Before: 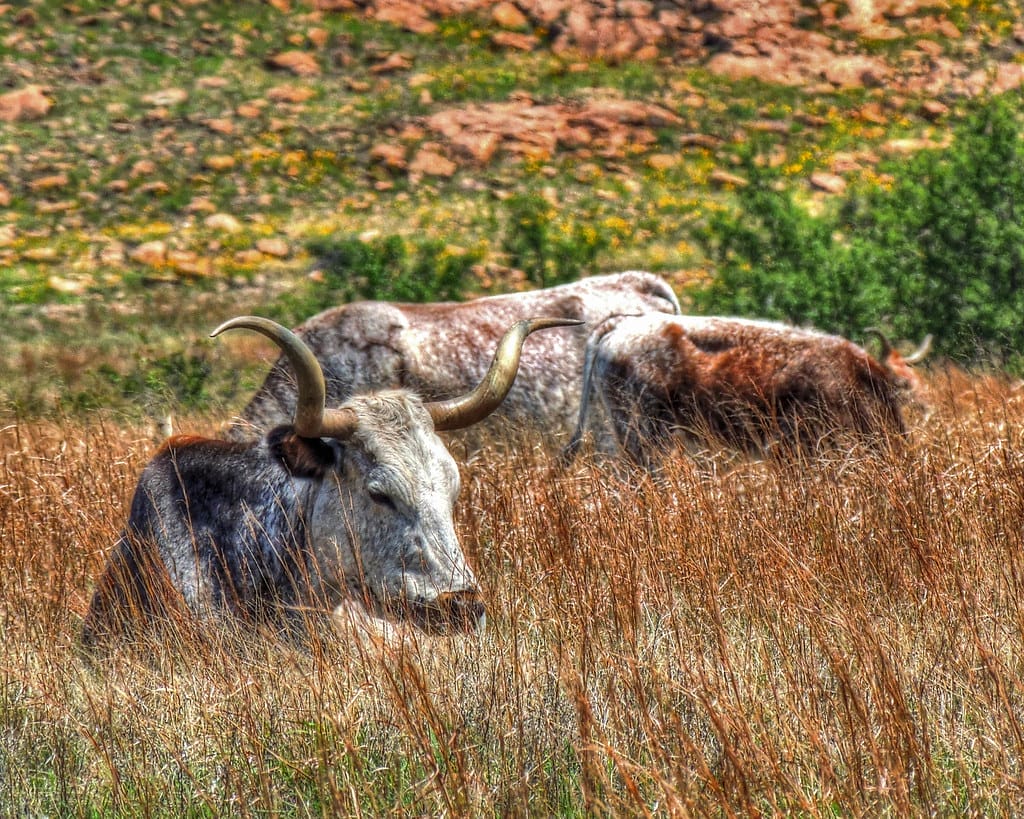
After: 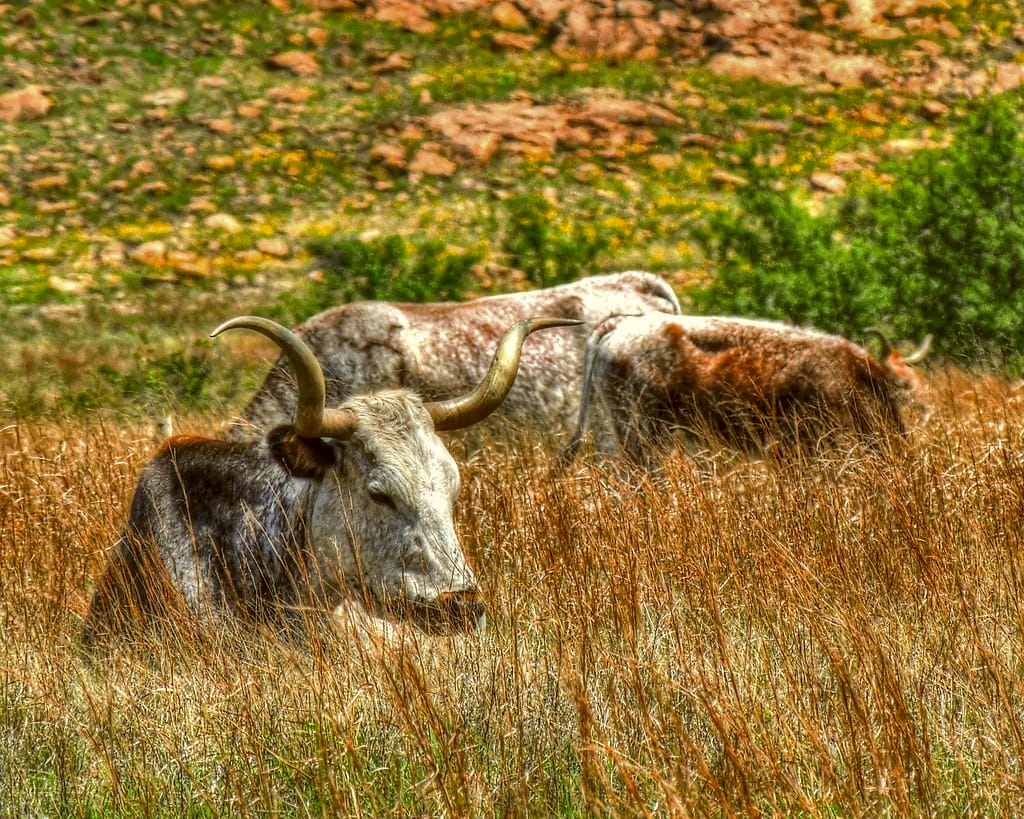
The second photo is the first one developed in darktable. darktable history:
color correction: highlights a* -1.22, highlights b* 10.49, shadows a* 0.877, shadows b* 19.15
